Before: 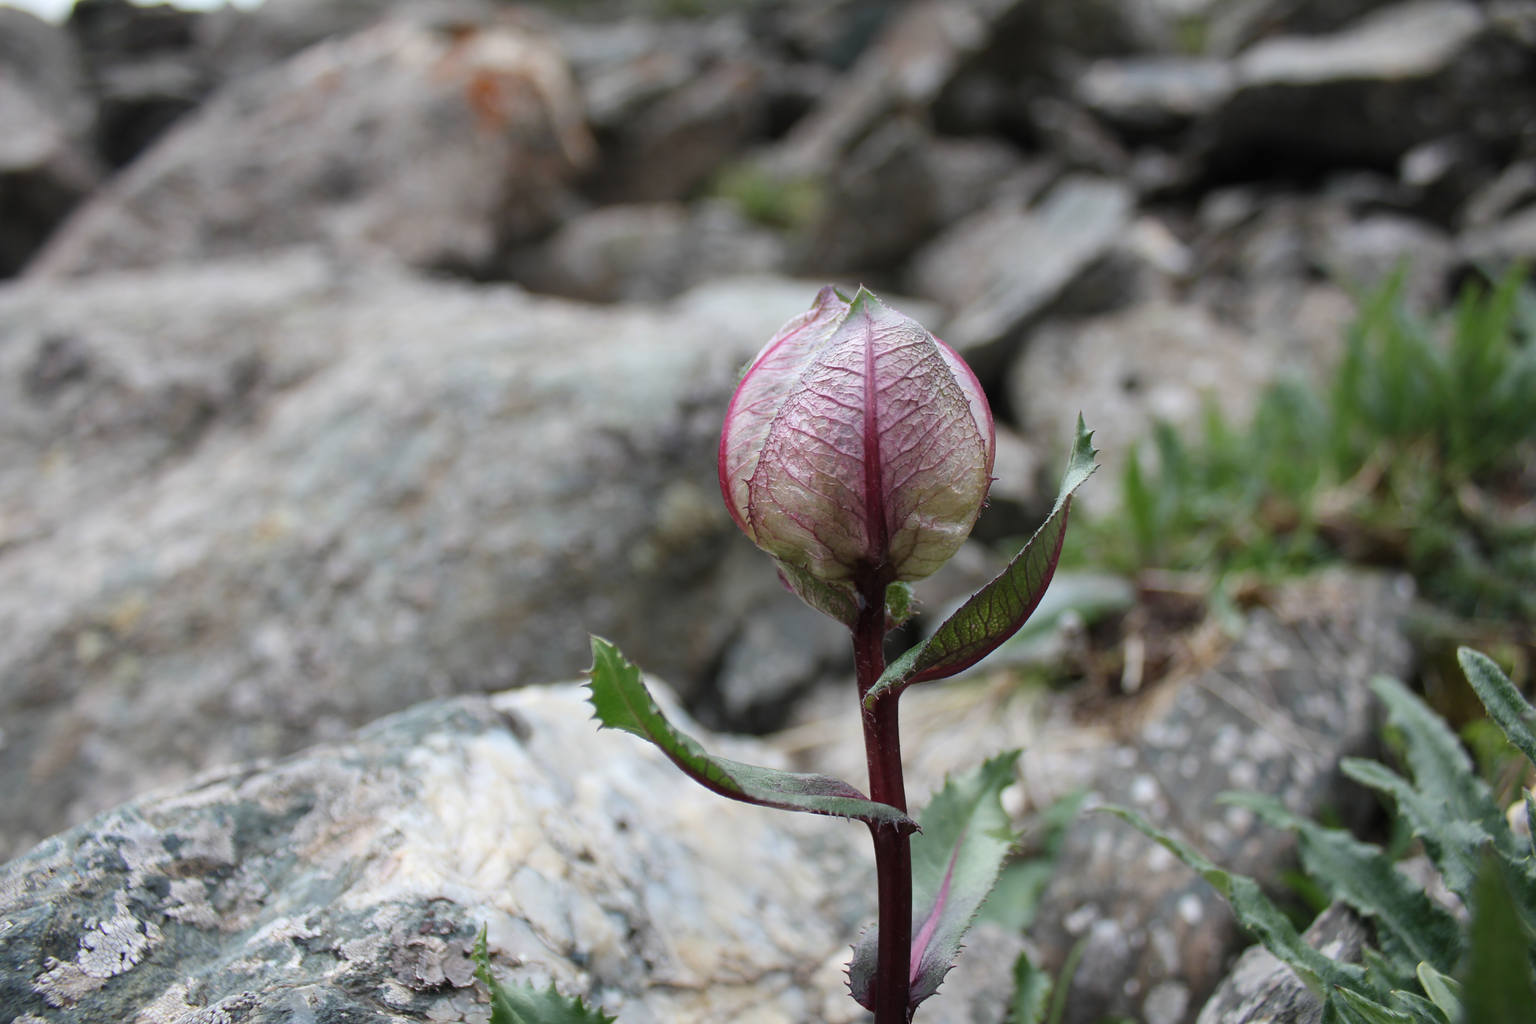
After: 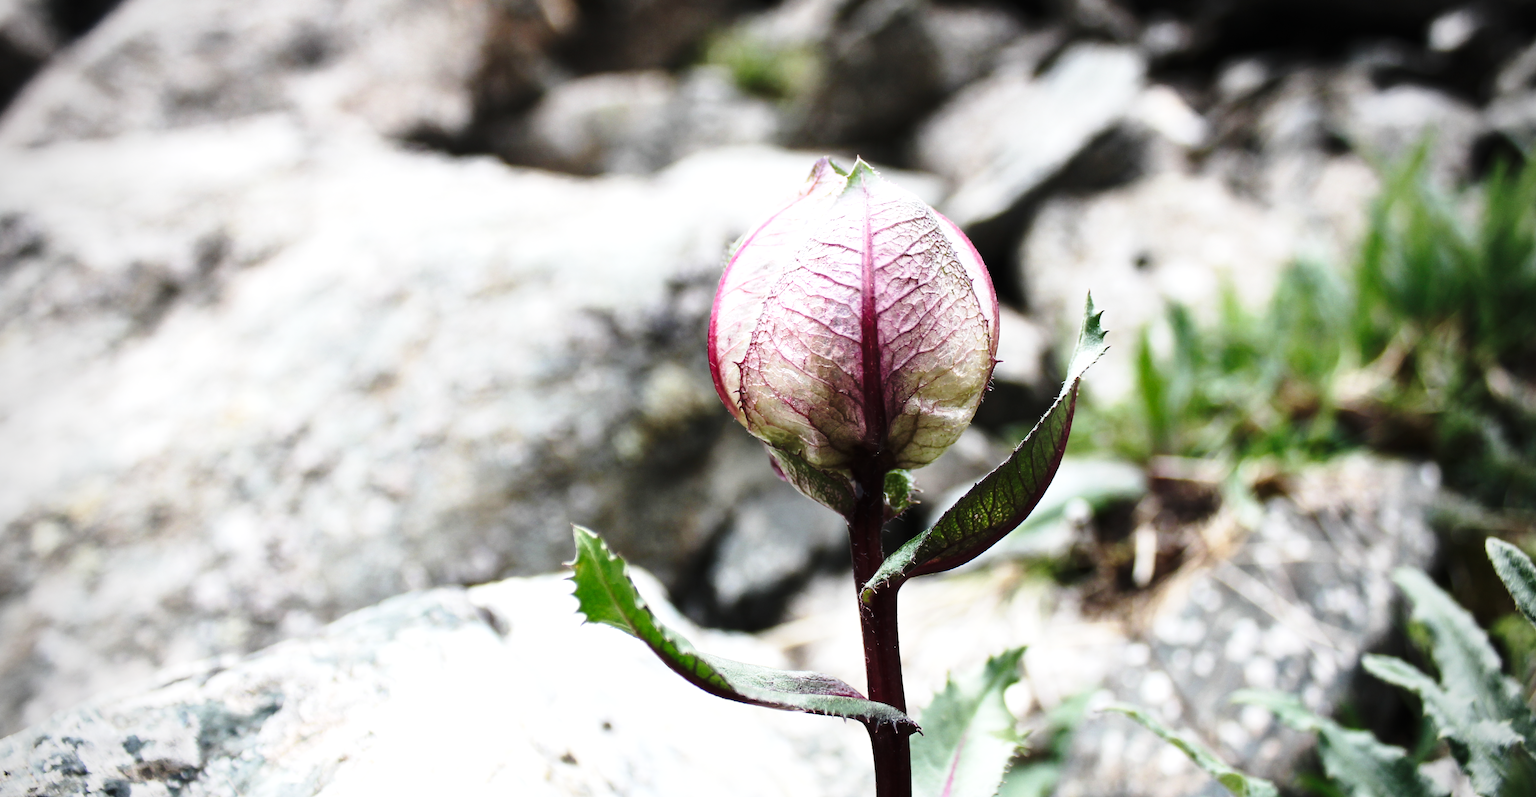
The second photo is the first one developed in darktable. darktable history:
vignetting: on, module defaults
crop and rotate: left 2.991%, top 13.302%, right 1.981%, bottom 12.636%
tone equalizer: -8 EV -1.08 EV, -7 EV -1.01 EV, -6 EV -0.867 EV, -5 EV -0.578 EV, -3 EV 0.578 EV, -2 EV 0.867 EV, -1 EV 1.01 EV, +0 EV 1.08 EV, edges refinement/feathering 500, mask exposure compensation -1.57 EV, preserve details no
base curve: curves: ch0 [(0, 0) (0.028, 0.03) (0.121, 0.232) (0.46, 0.748) (0.859, 0.968) (1, 1)], preserve colors none
